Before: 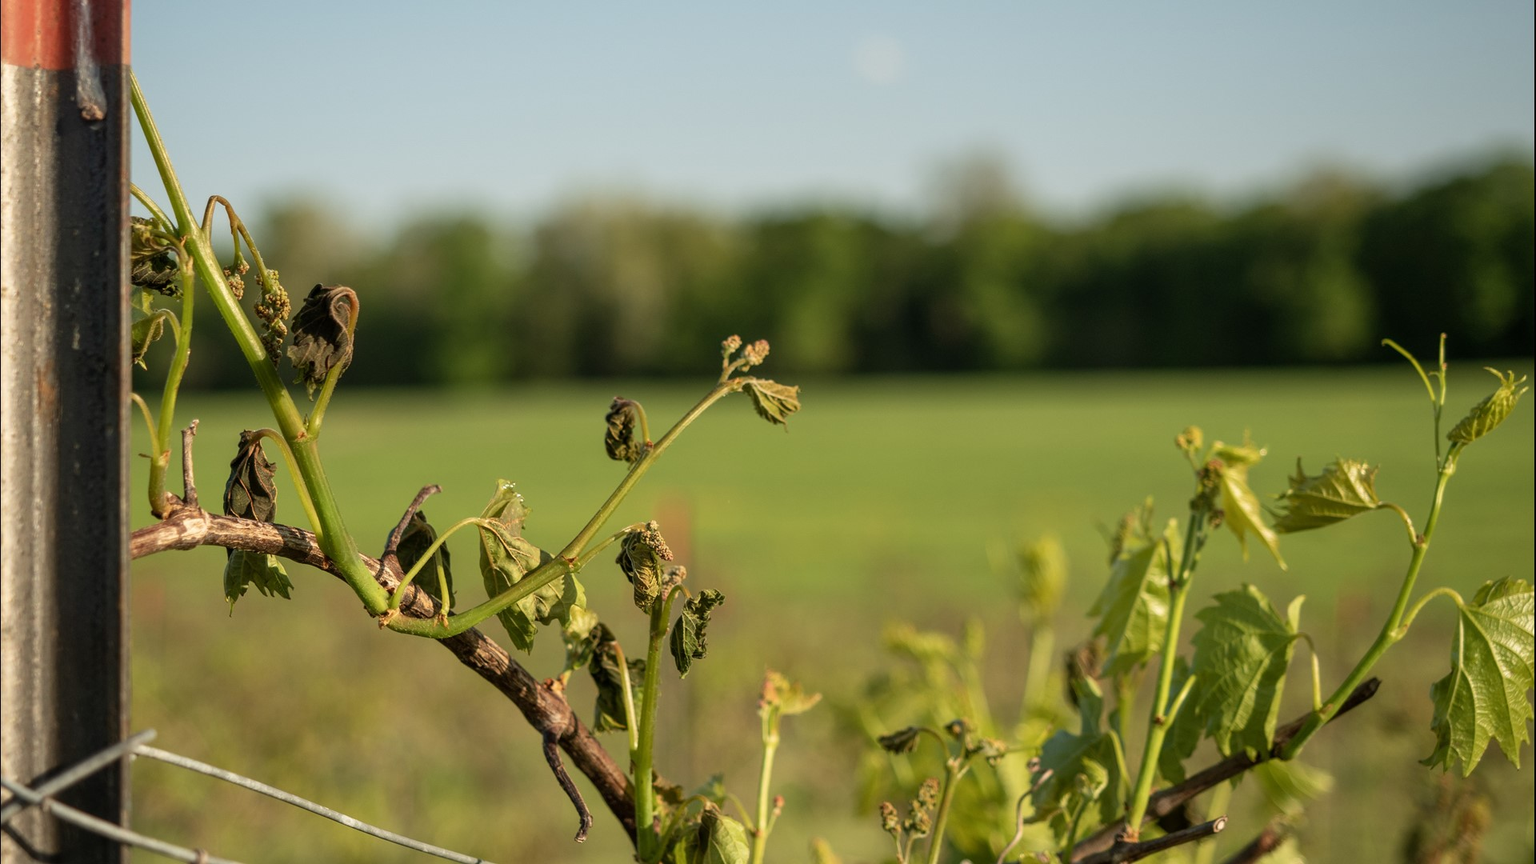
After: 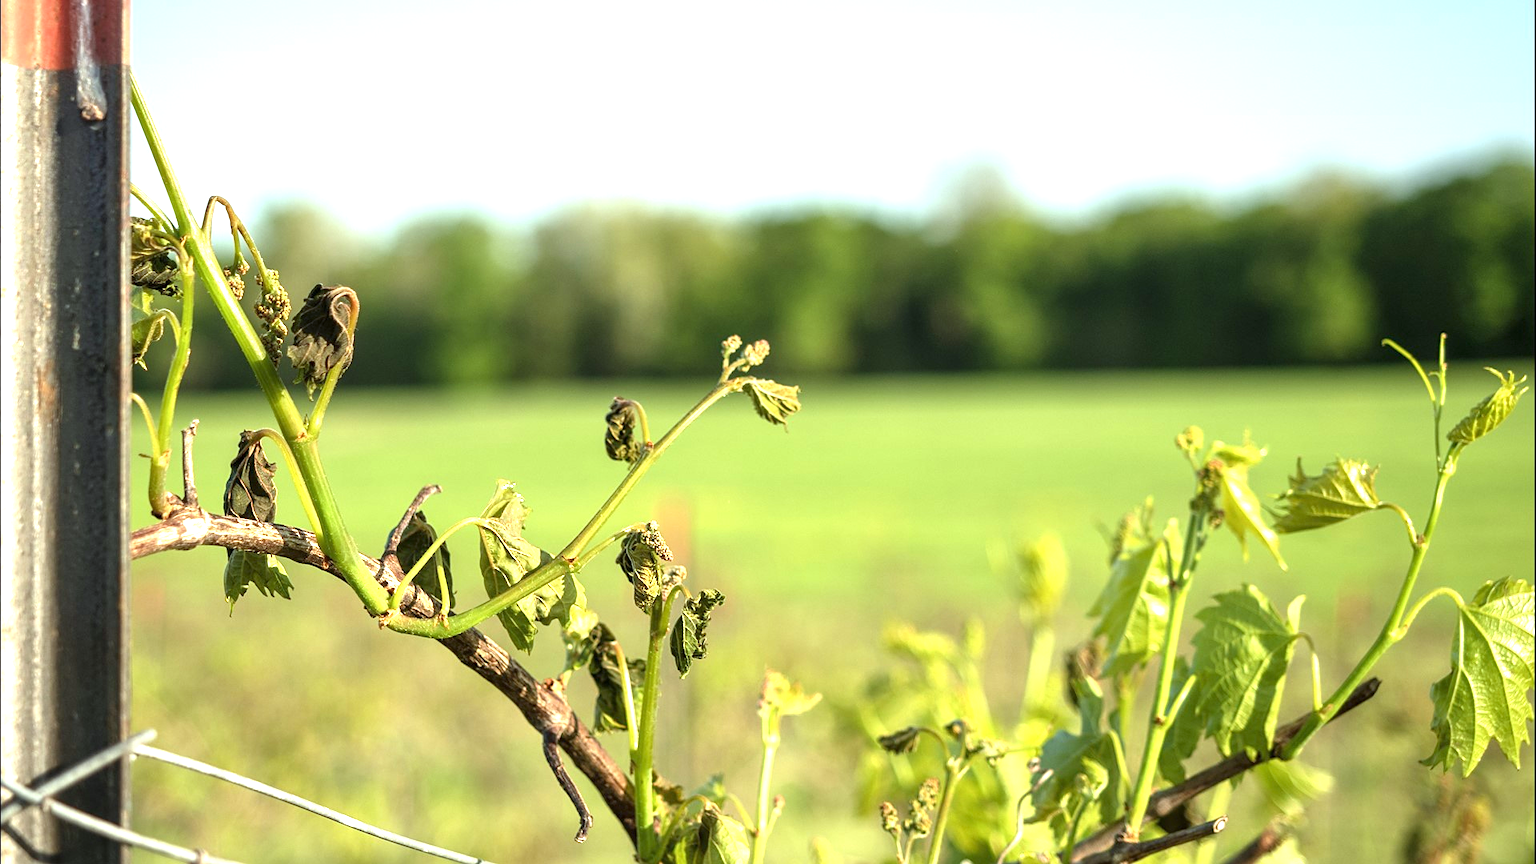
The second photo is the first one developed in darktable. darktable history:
sharpen: amount 0.2
exposure: black level correction 0, exposure 1.5 EV, compensate exposure bias true, compensate highlight preservation false
white balance: red 0.925, blue 1.046
